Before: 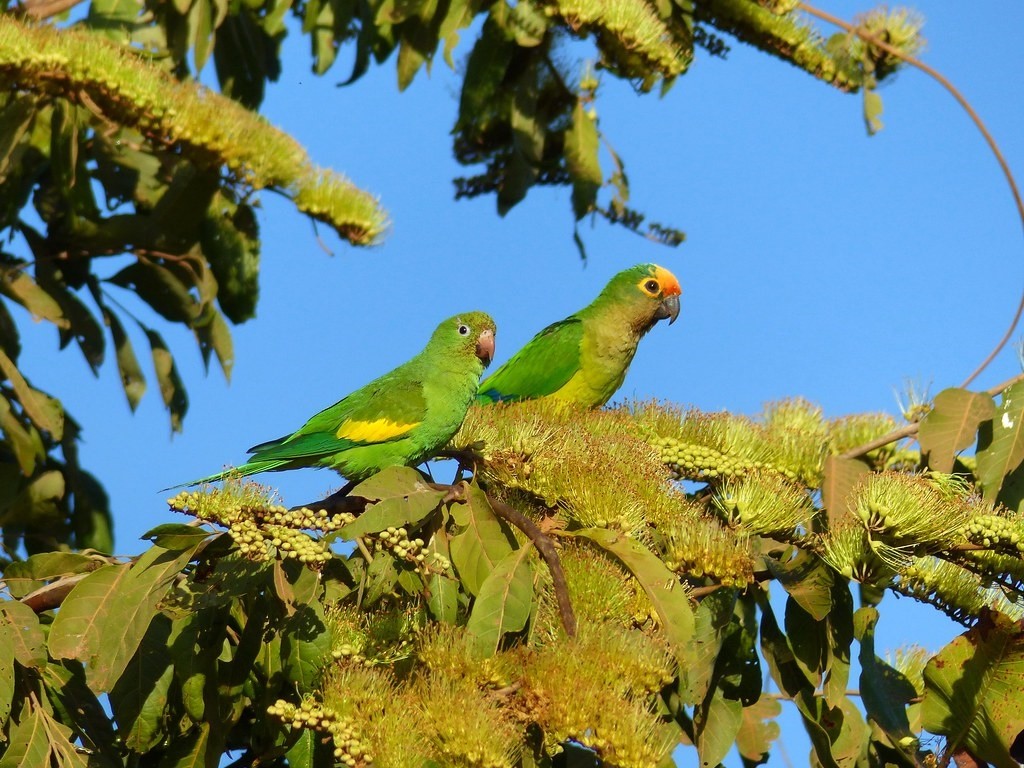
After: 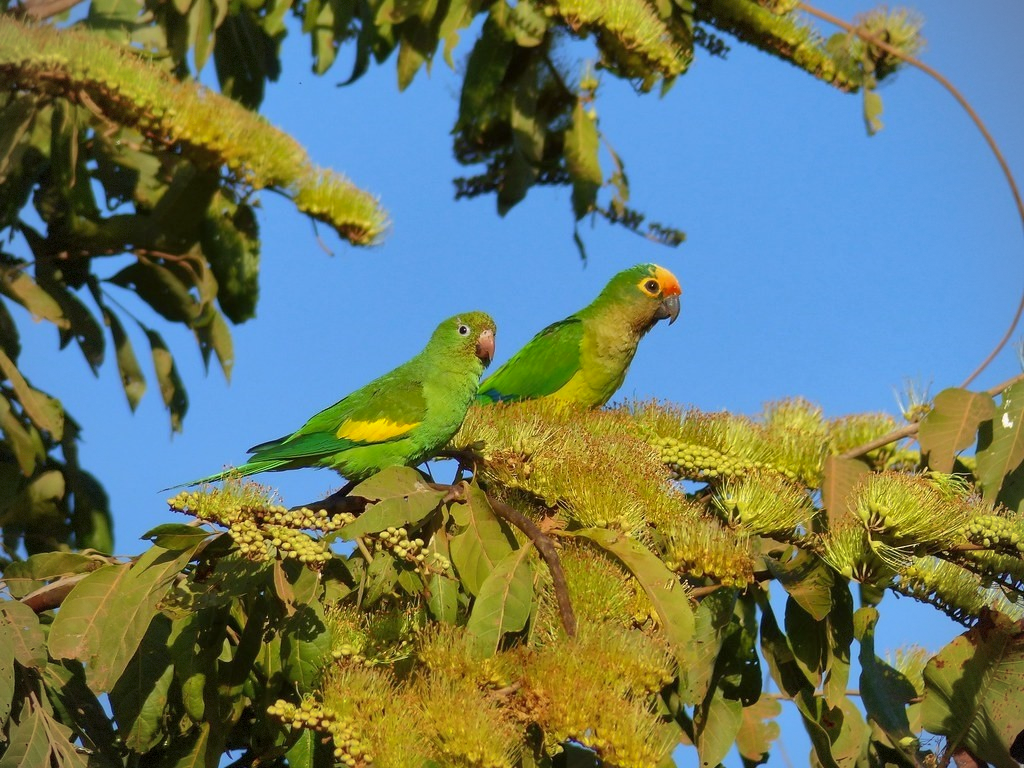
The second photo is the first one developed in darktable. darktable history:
shadows and highlights: shadows 40, highlights -59.72
vignetting: fall-off radius 81.94%, dithering 8-bit output, unbound false
color correction: highlights a* 3.02, highlights b* -1.41, shadows a* -0.1, shadows b* 1.84, saturation 0.983
